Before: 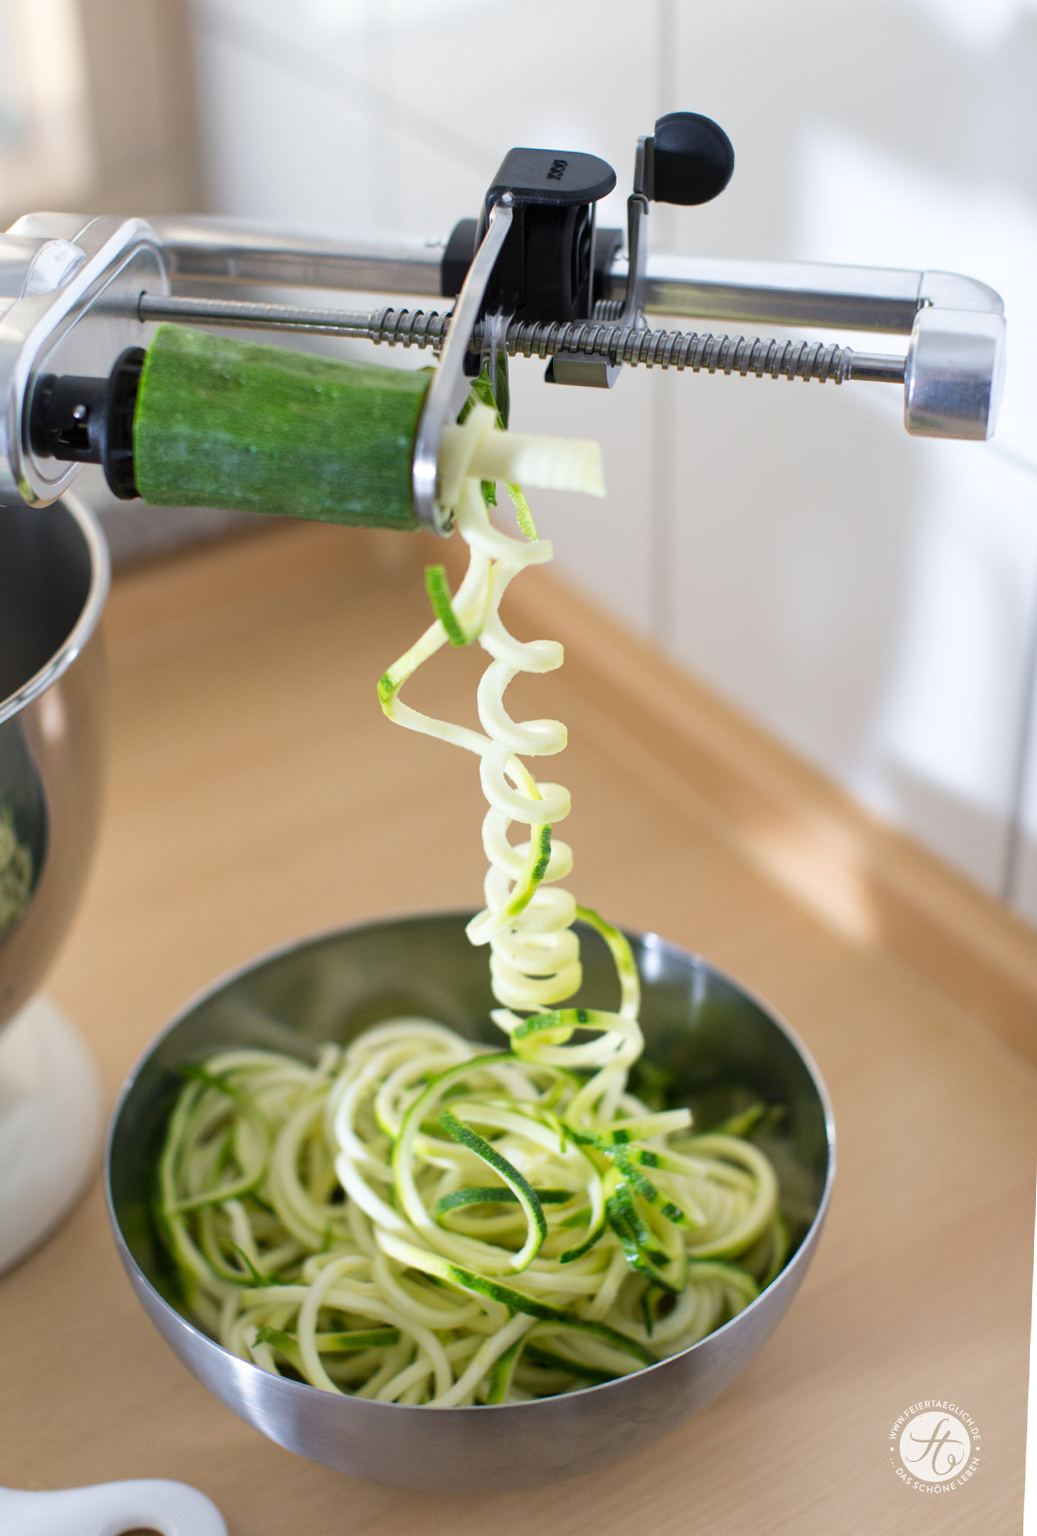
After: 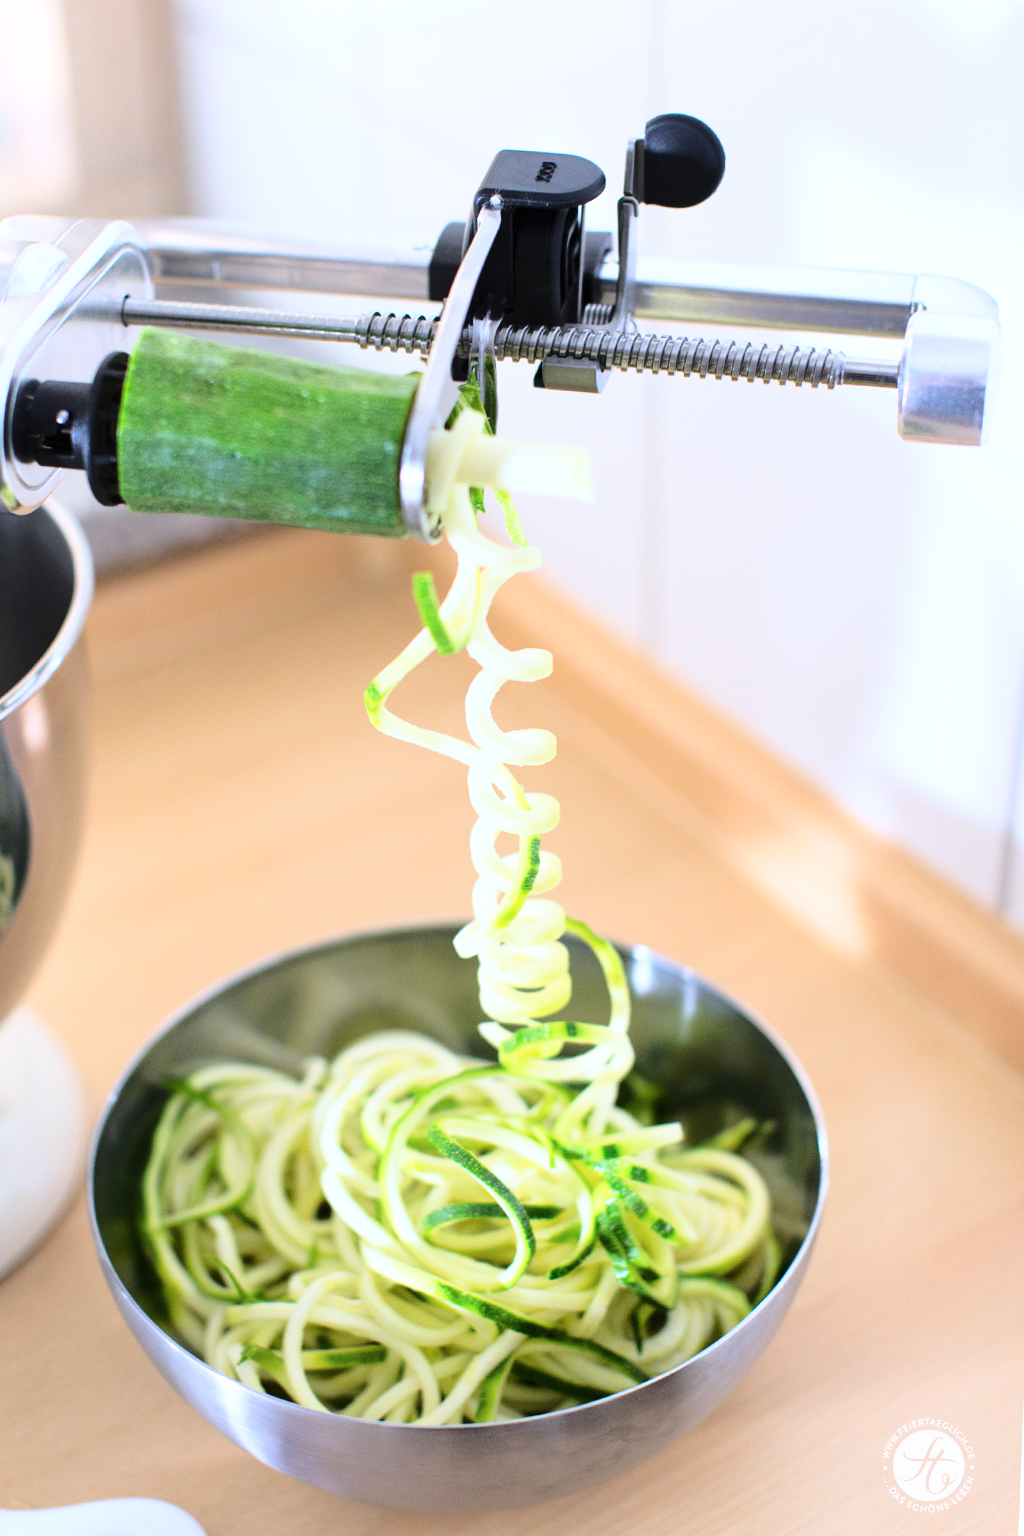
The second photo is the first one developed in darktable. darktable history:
crop and rotate: left 1.774%, right 0.633%, bottom 1.28%
white balance: emerald 1
color calibration: illuminant as shot in camera, x 0.358, y 0.373, temperature 4628.91 K
base curve: curves: ch0 [(0, 0) (0.032, 0.037) (0.105, 0.228) (0.435, 0.76) (0.856, 0.983) (1, 1)]
